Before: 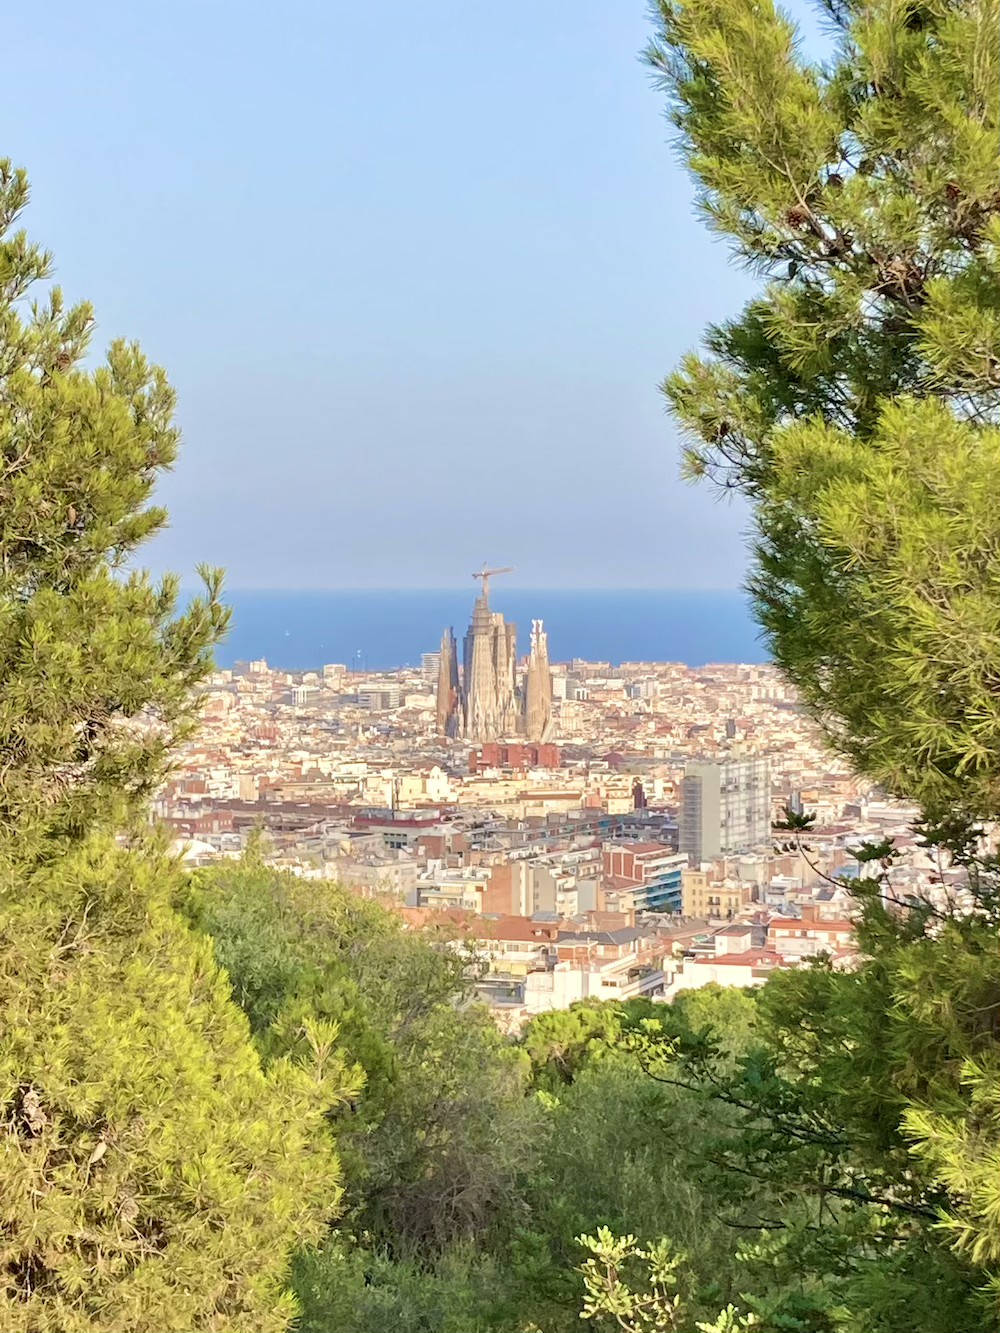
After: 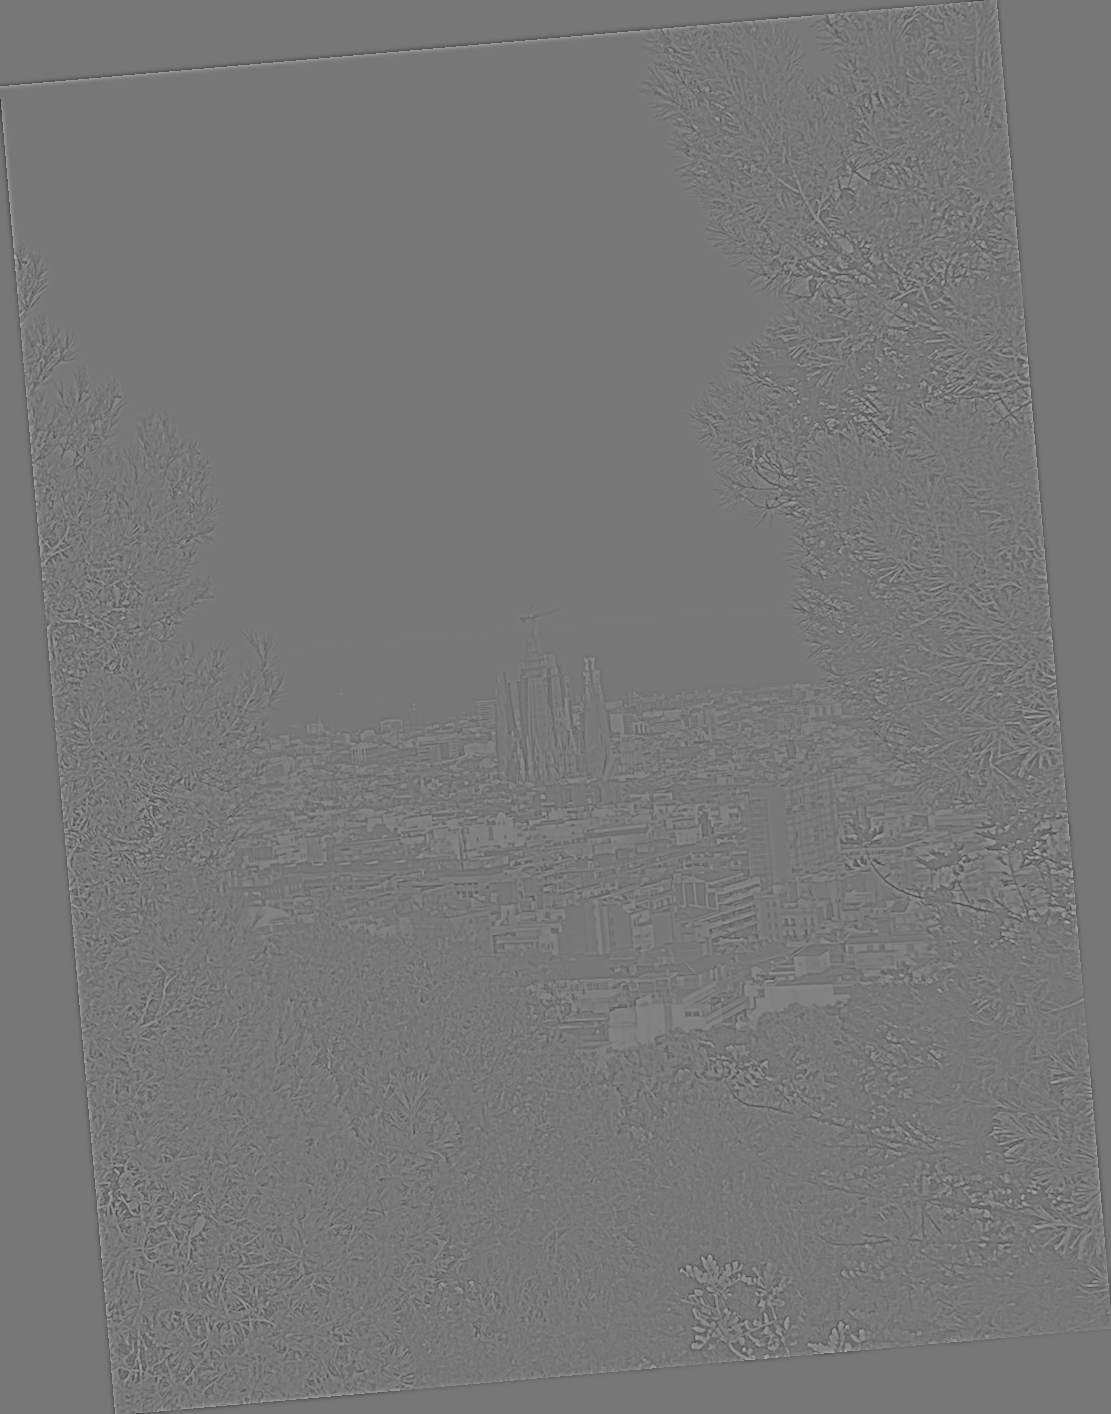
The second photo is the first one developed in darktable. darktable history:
exposure: black level correction 0, exposure 0.5 EV, compensate exposure bias true, compensate highlight preservation false
rotate and perspective: rotation -4.98°, automatic cropping off
highpass: sharpness 5.84%, contrast boost 8.44%
